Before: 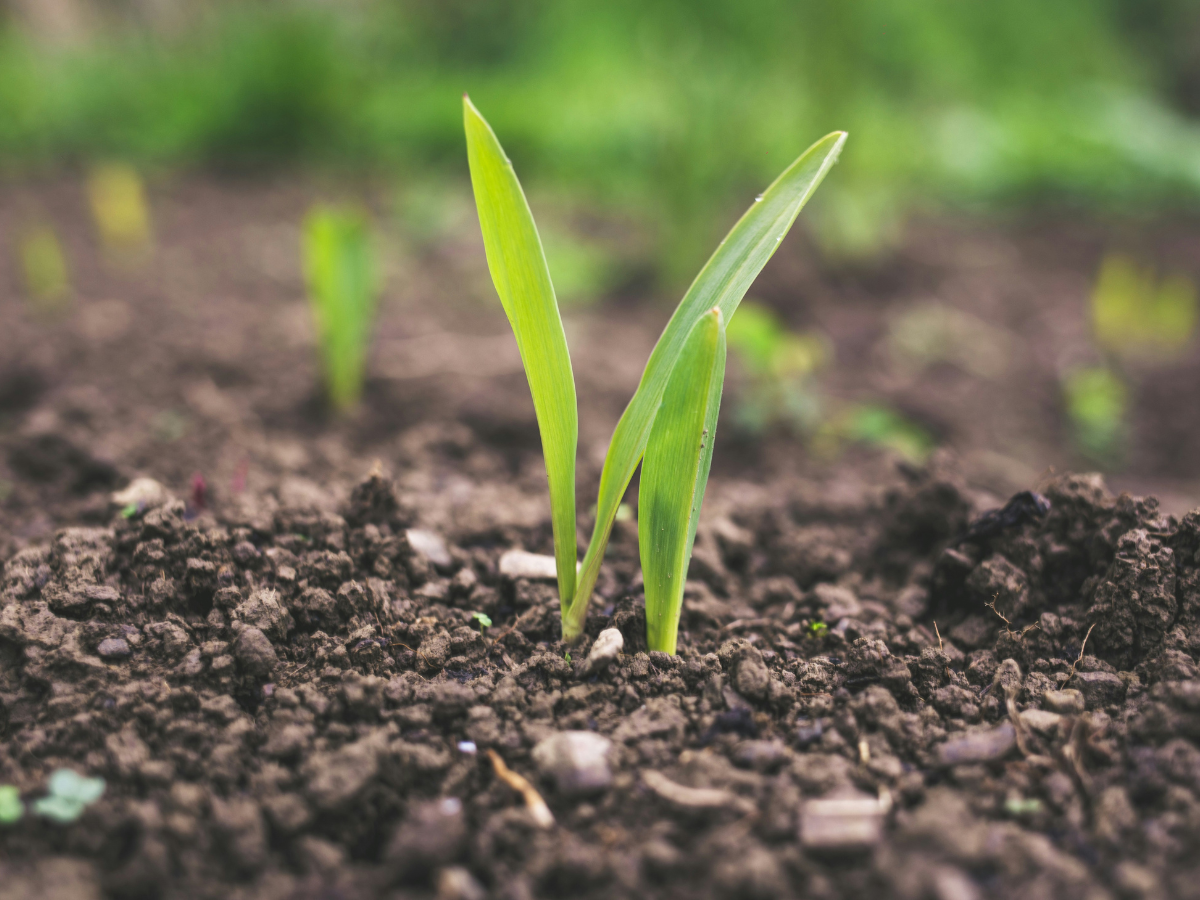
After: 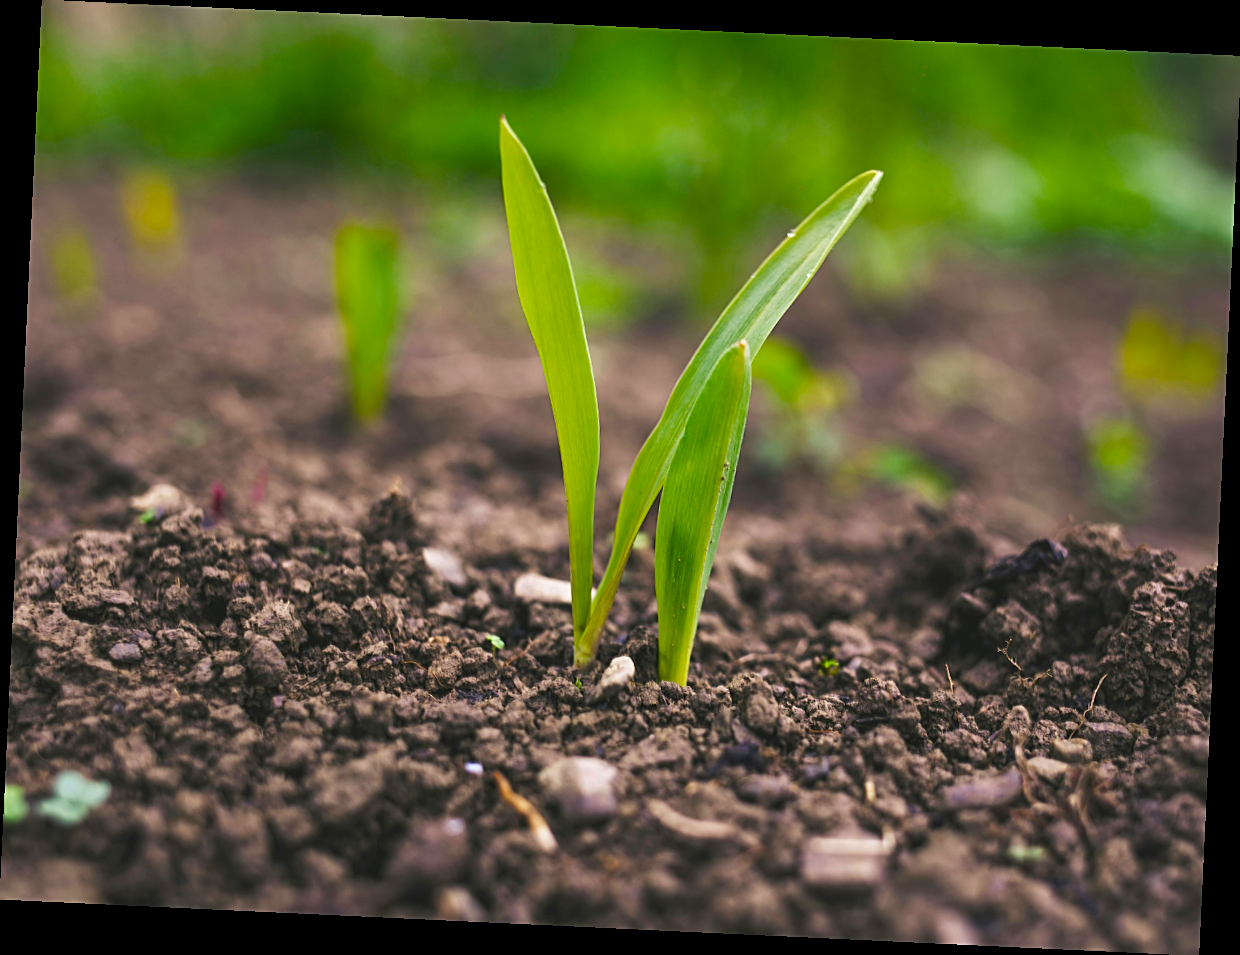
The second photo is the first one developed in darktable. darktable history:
color balance rgb: global offset › hue 170.17°, perceptual saturation grading › global saturation 24.898%, saturation formula JzAzBz (2021)
sharpen: amount 0.499
crop and rotate: angle -2.69°
exposure: black level correction 0.005, exposure 0.015 EV, compensate exposure bias true, compensate highlight preservation false
